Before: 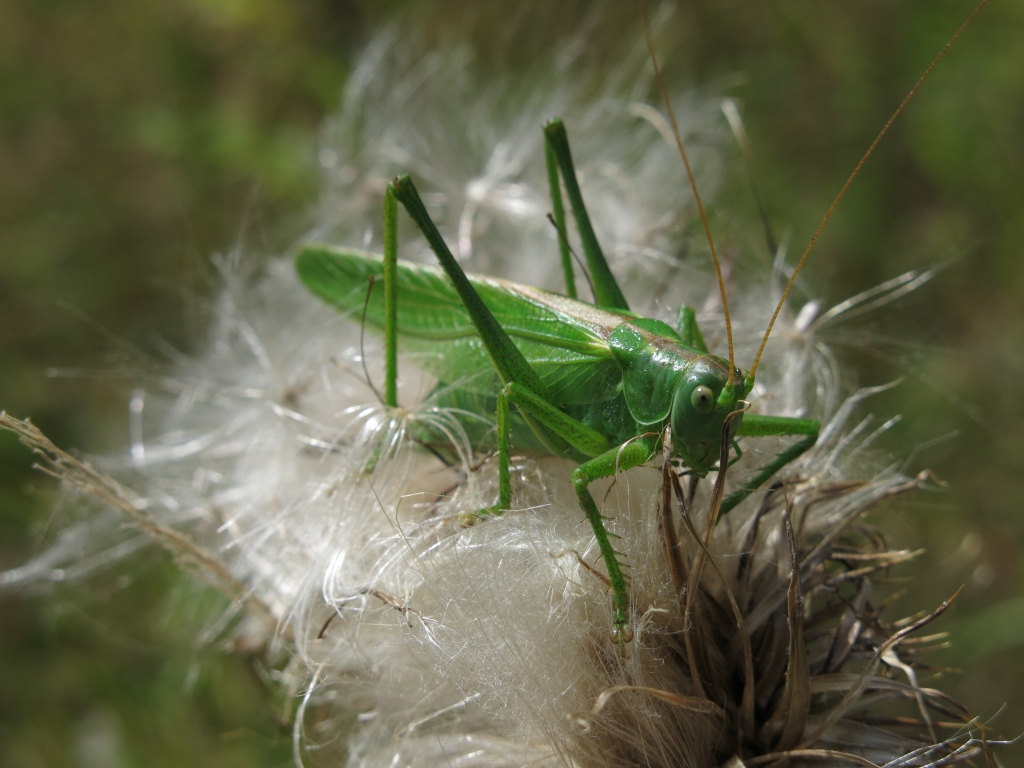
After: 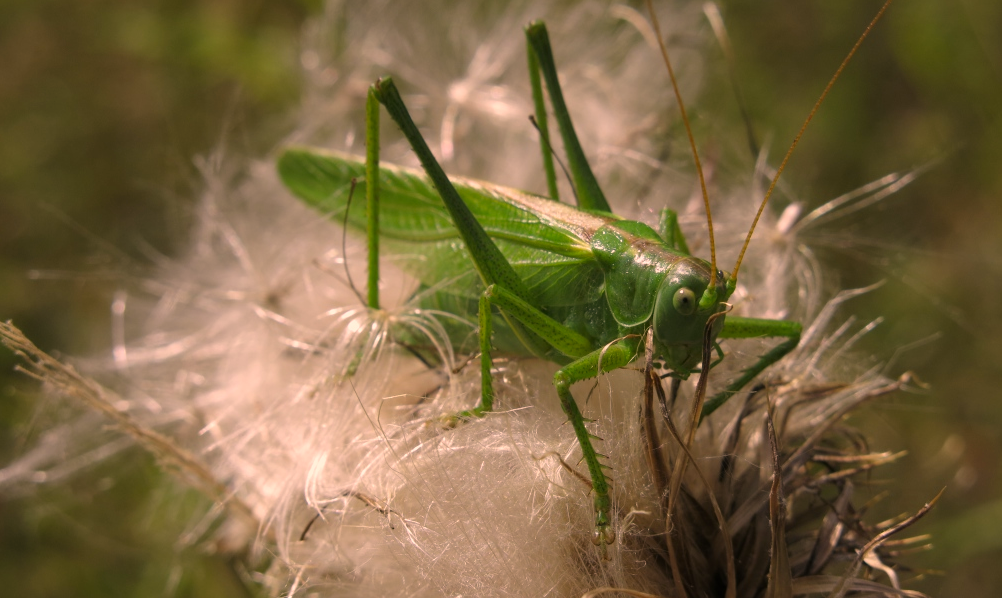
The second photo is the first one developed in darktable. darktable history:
crop and rotate: left 1.814%, top 12.818%, right 0.25%, bottom 9.225%
color correction: highlights a* 21.16, highlights b* 19.61
